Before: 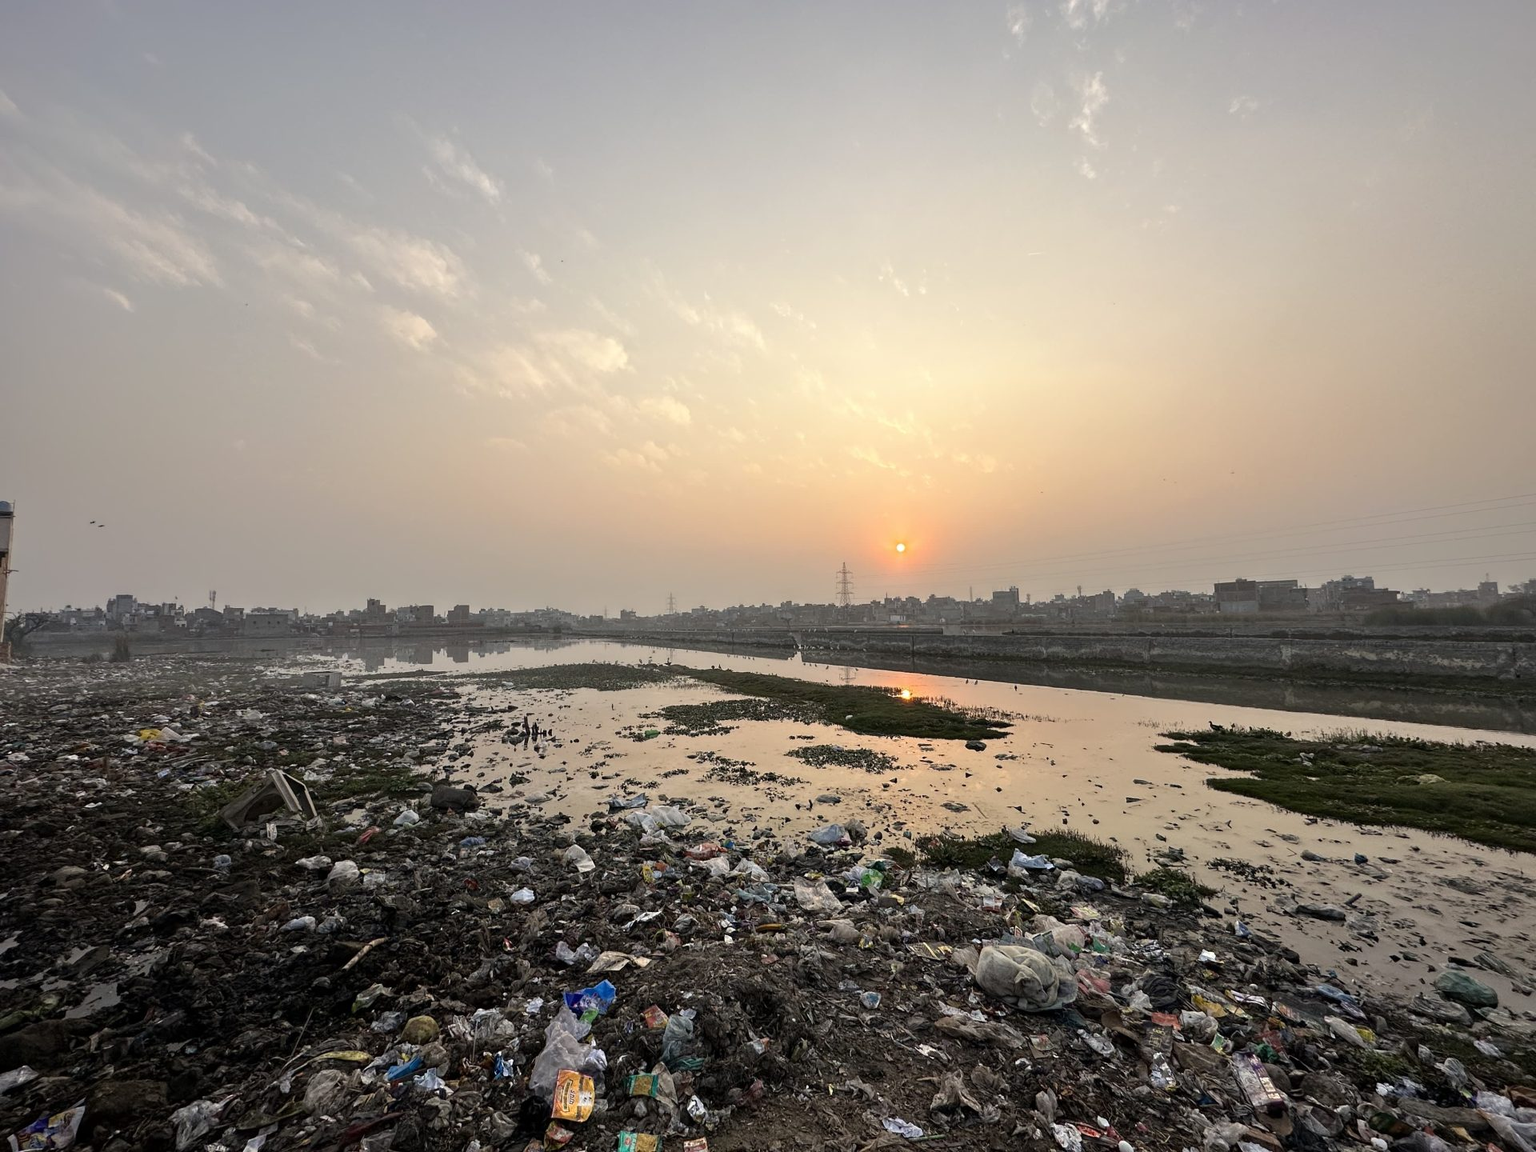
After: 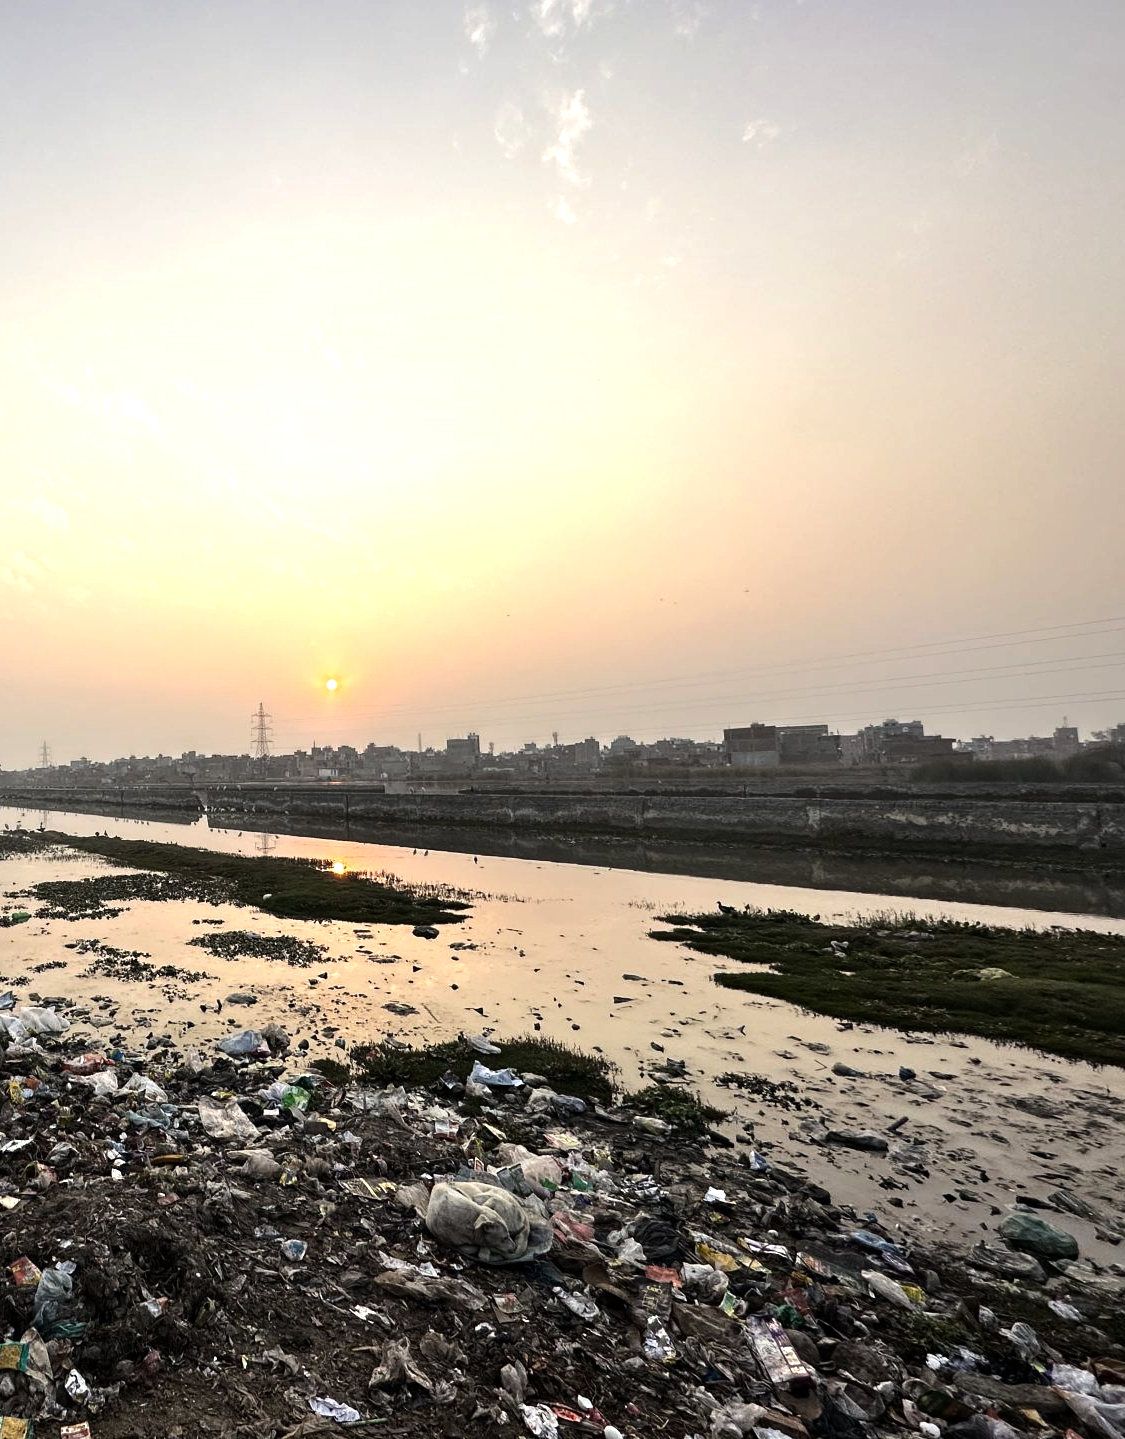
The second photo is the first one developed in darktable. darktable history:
crop: left 41.402%
tone equalizer: -8 EV -0.75 EV, -7 EV -0.7 EV, -6 EV -0.6 EV, -5 EV -0.4 EV, -3 EV 0.4 EV, -2 EV 0.6 EV, -1 EV 0.7 EV, +0 EV 0.75 EV, edges refinement/feathering 500, mask exposure compensation -1.57 EV, preserve details no
